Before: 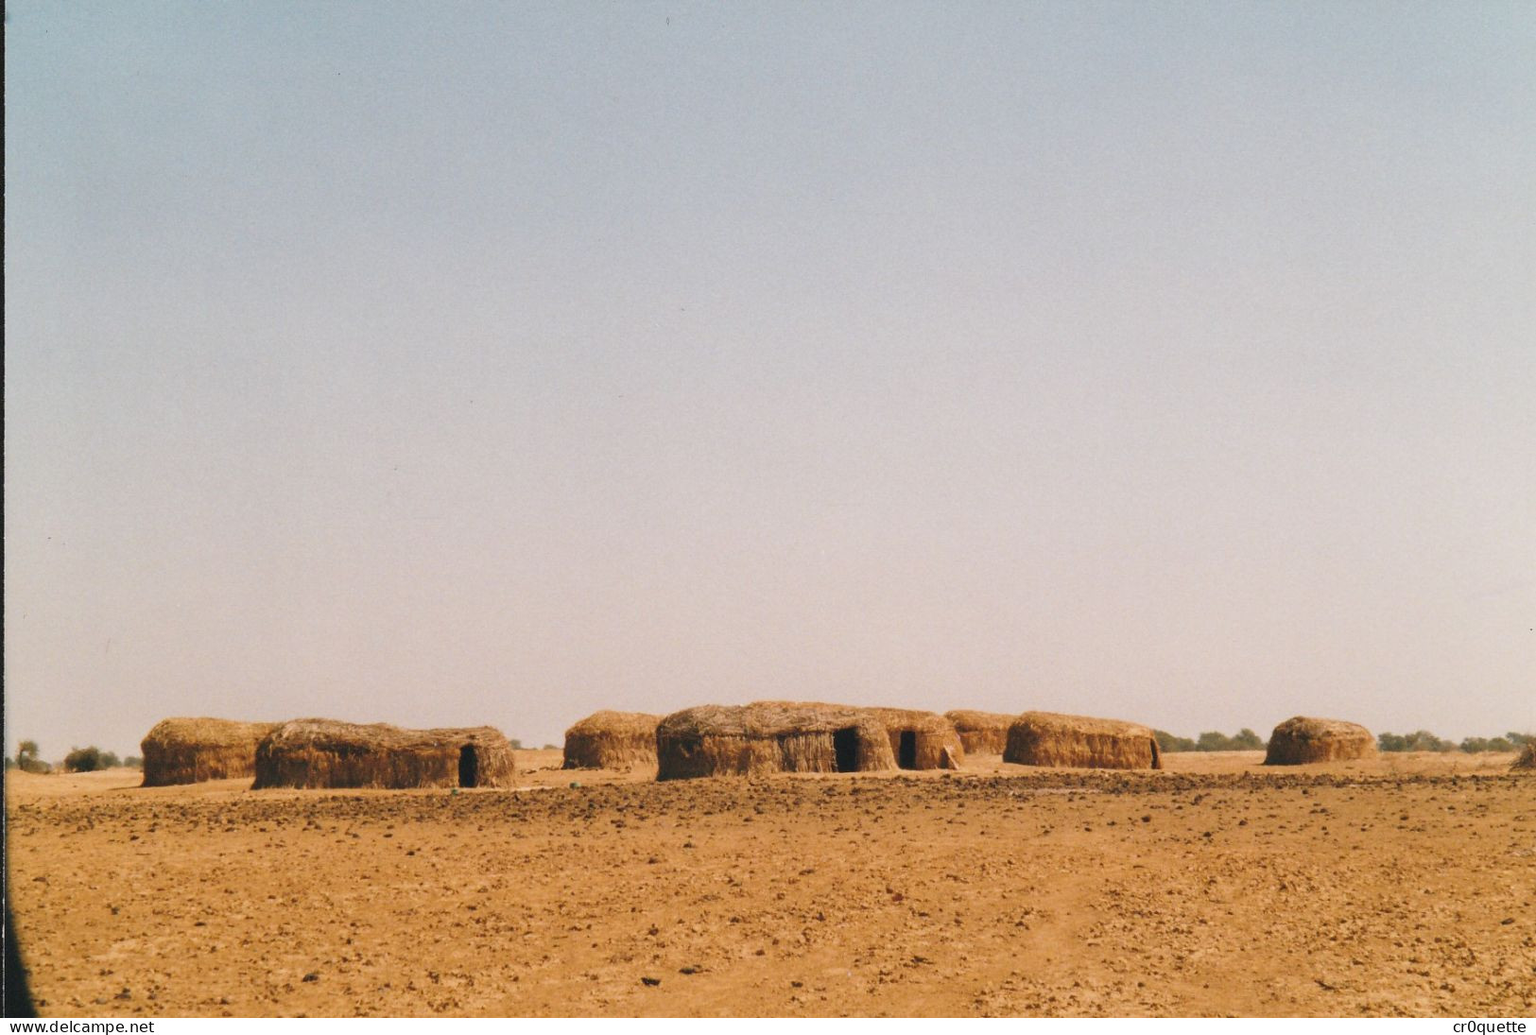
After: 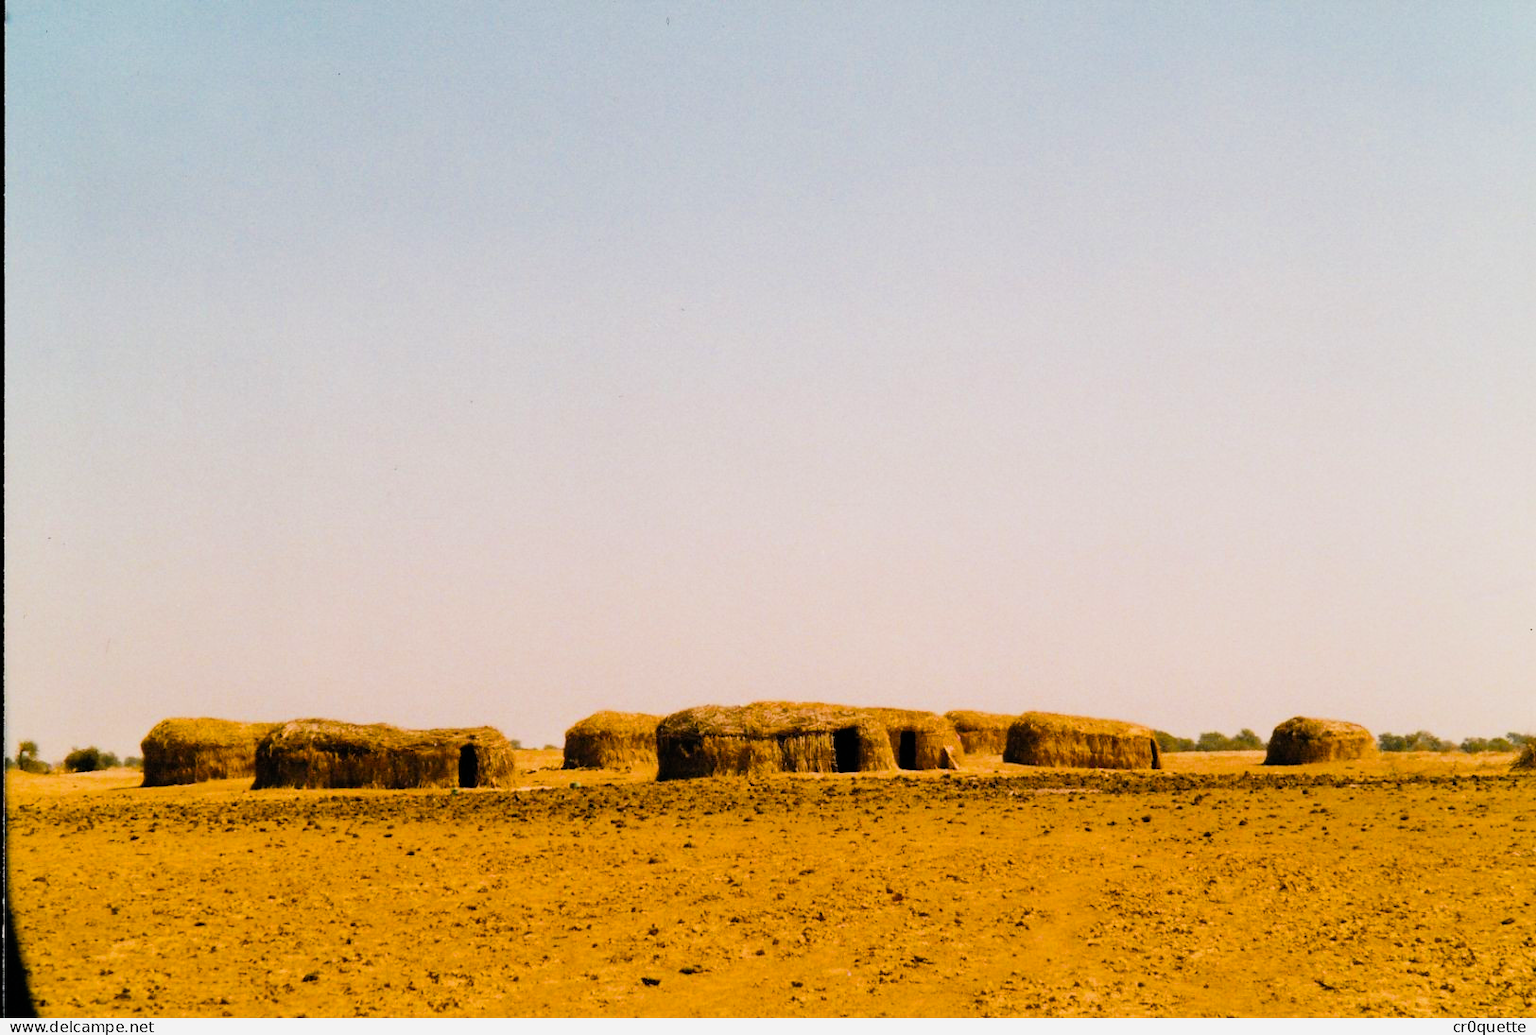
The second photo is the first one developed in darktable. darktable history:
filmic rgb: black relative exposure -5 EV, hardness 2.88, contrast 1.2
color balance rgb: linear chroma grading › global chroma 9%, perceptual saturation grading › global saturation 36%, perceptual saturation grading › shadows 35%, perceptual brilliance grading › global brilliance 15%, perceptual brilliance grading › shadows -35%, global vibrance 15%
